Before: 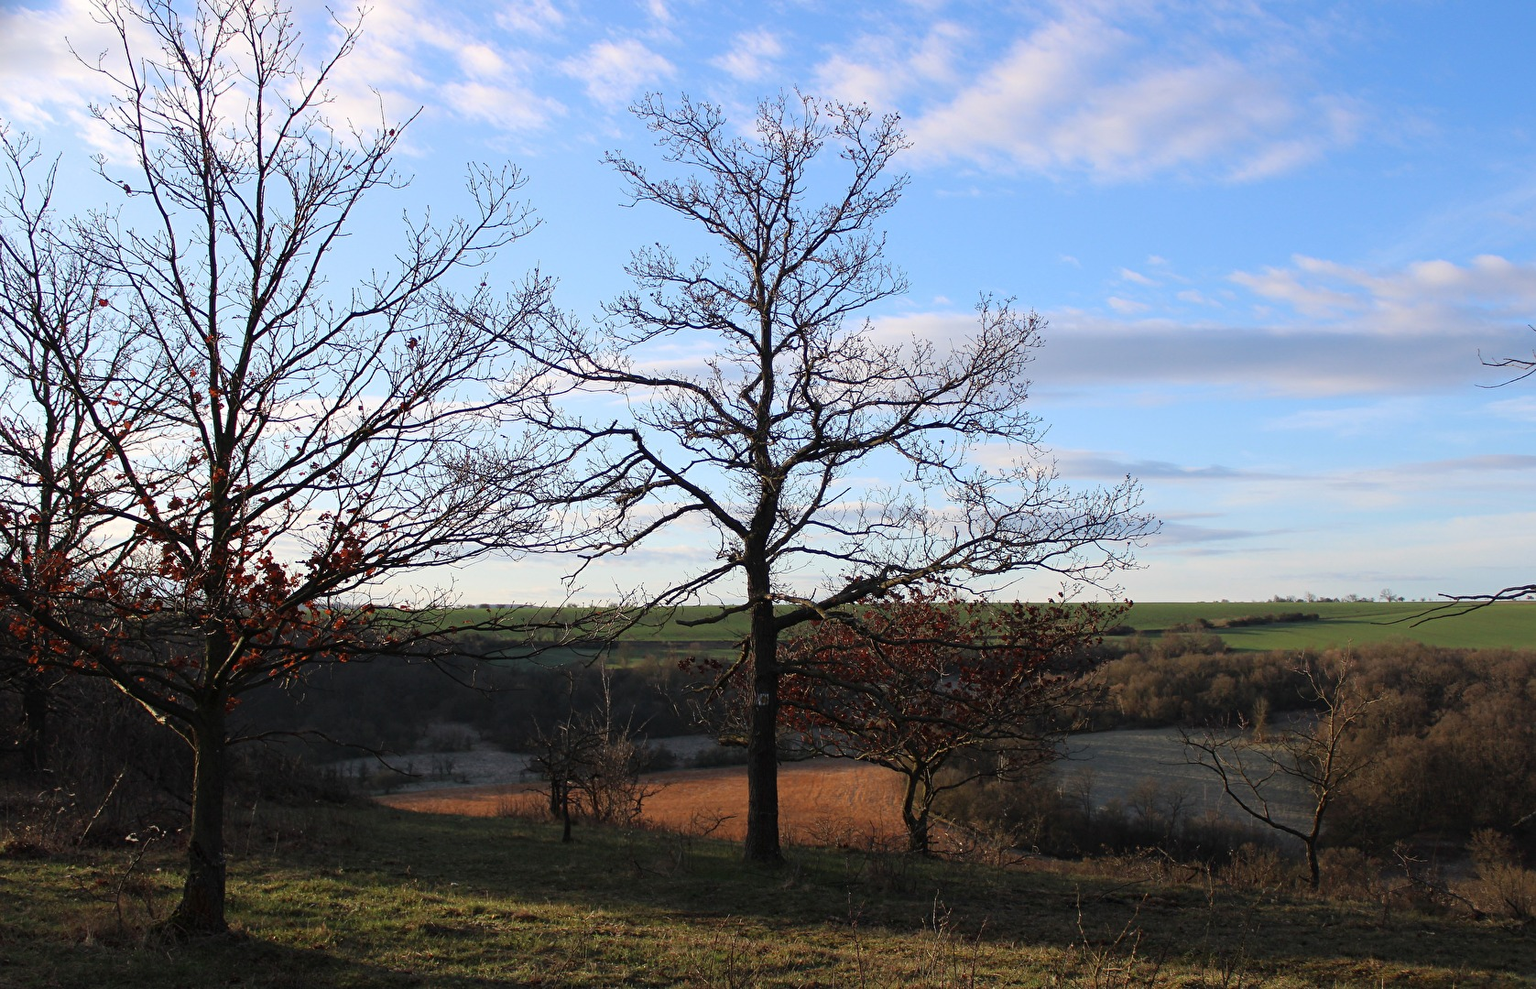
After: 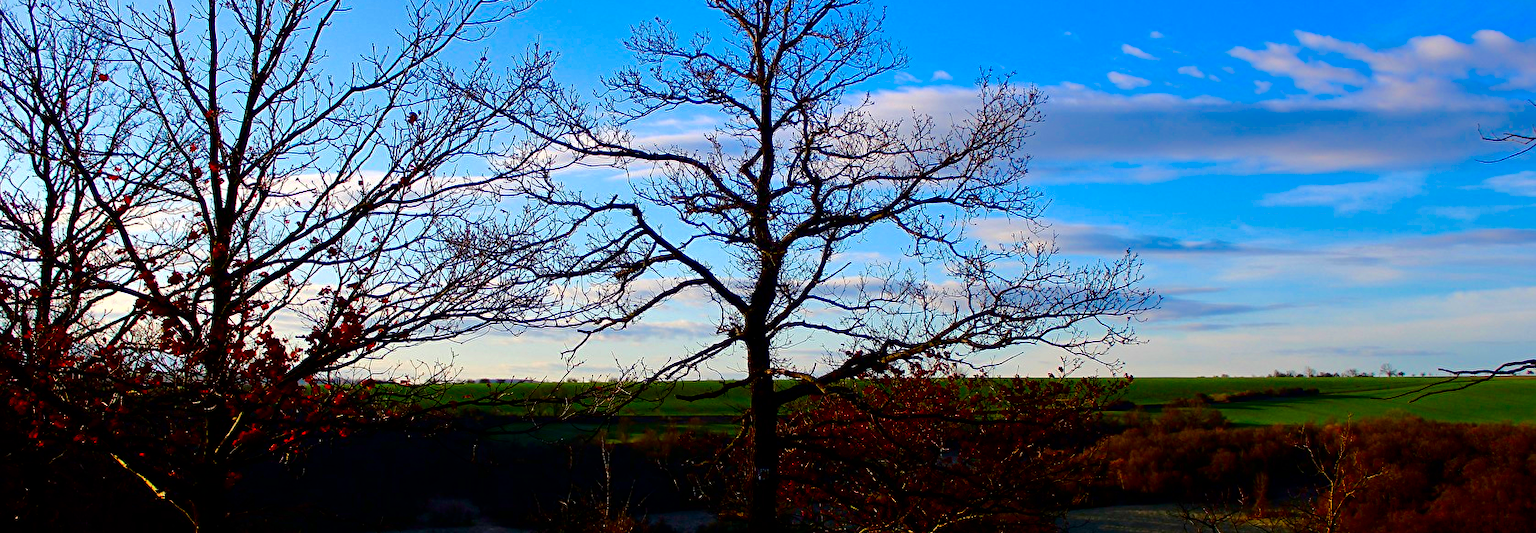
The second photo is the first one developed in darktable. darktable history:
contrast brightness saturation: brightness -0.985, saturation 0.99
crop and rotate: top 22.816%, bottom 23.244%
shadows and highlights: shadows 39.52, highlights -55.85, shadows color adjustment 99.16%, highlights color adjustment 0.194%, low approximation 0.01, soften with gaussian
tone equalizer: -7 EV 0.14 EV, -6 EV 0.594 EV, -5 EV 1.12 EV, -4 EV 1.31 EV, -3 EV 1.18 EV, -2 EV 0.6 EV, -1 EV 0.147 EV, edges refinement/feathering 500, mask exposure compensation -1.57 EV, preserve details no
